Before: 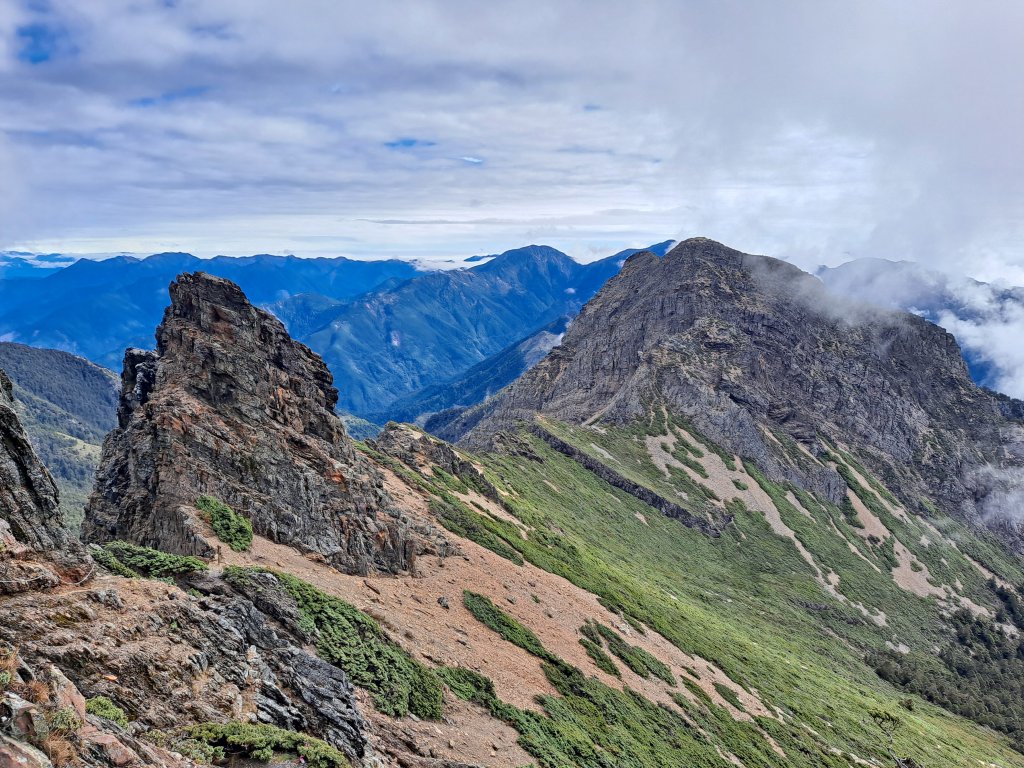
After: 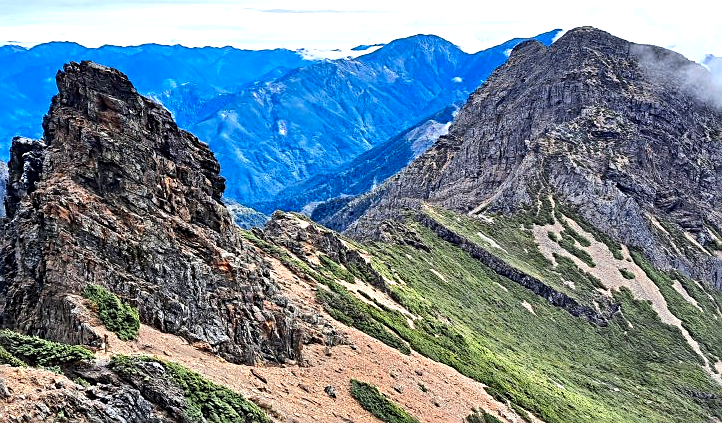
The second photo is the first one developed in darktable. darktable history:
color zones: curves: ch0 [(0.004, 0.305) (0.261, 0.623) (0.389, 0.399) (0.708, 0.571) (0.947, 0.34)]; ch1 [(0.025, 0.645) (0.229, 0.584) (0.326, 0.551) (0.484, 0.262) (0.757, 0.643)]
sharpen: on, module defaults
crop: left 11.125%, top 27.56%, right 18.277%, bottom 17.272%
tone equalizer: -8 EV -0.784 EV, -7 EV -0.686 EV, -6 EV -0.574 EV, -5 EV -0.411 EV, -3 EV 0.37 EV, -2 EV 0.6 EV, -1 EV 0.7 EV, +0 EV 0.766 EV, edges refinement/feathering 500, mask exposure compensation -1.57 EV, preserve details no
